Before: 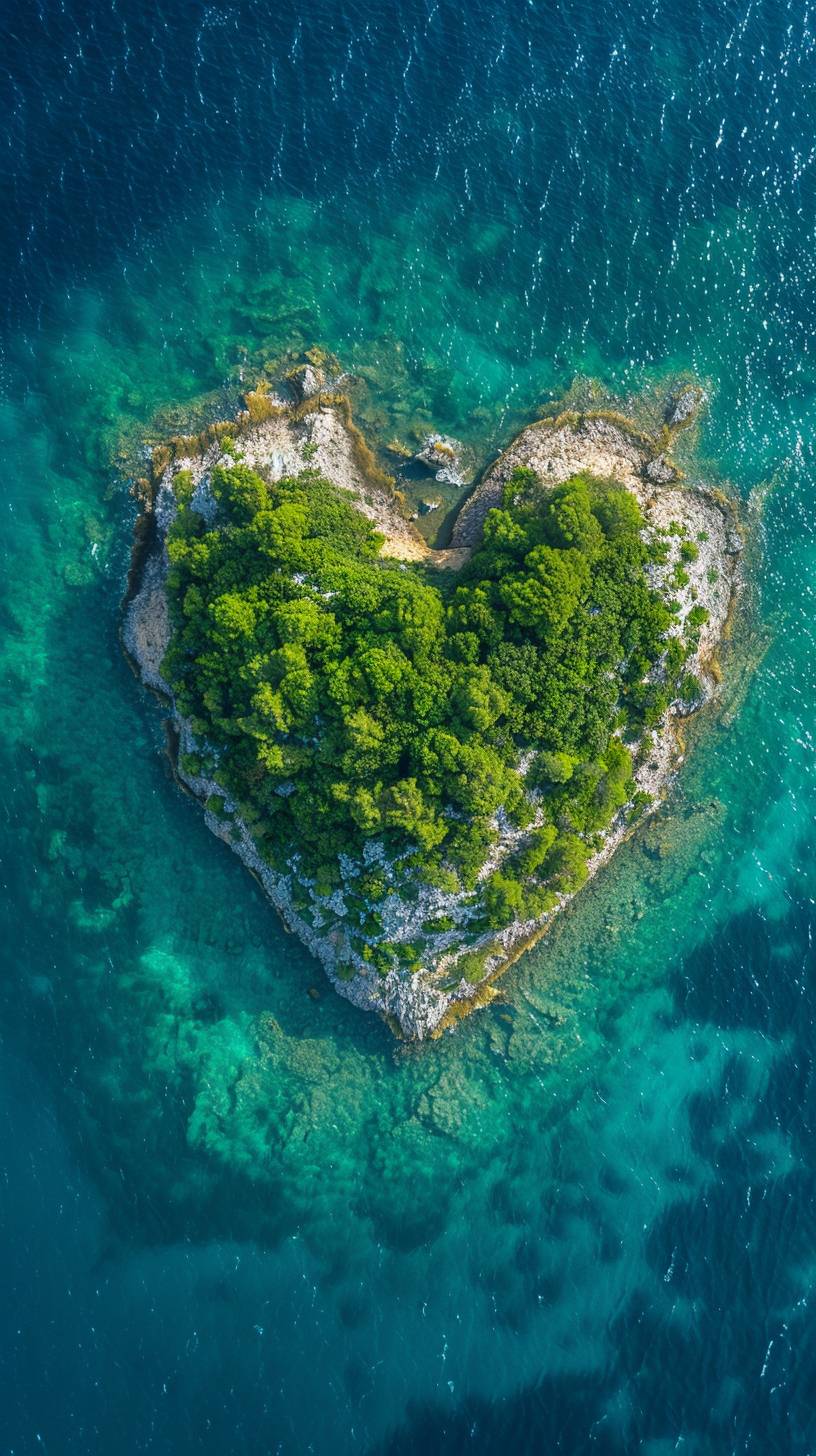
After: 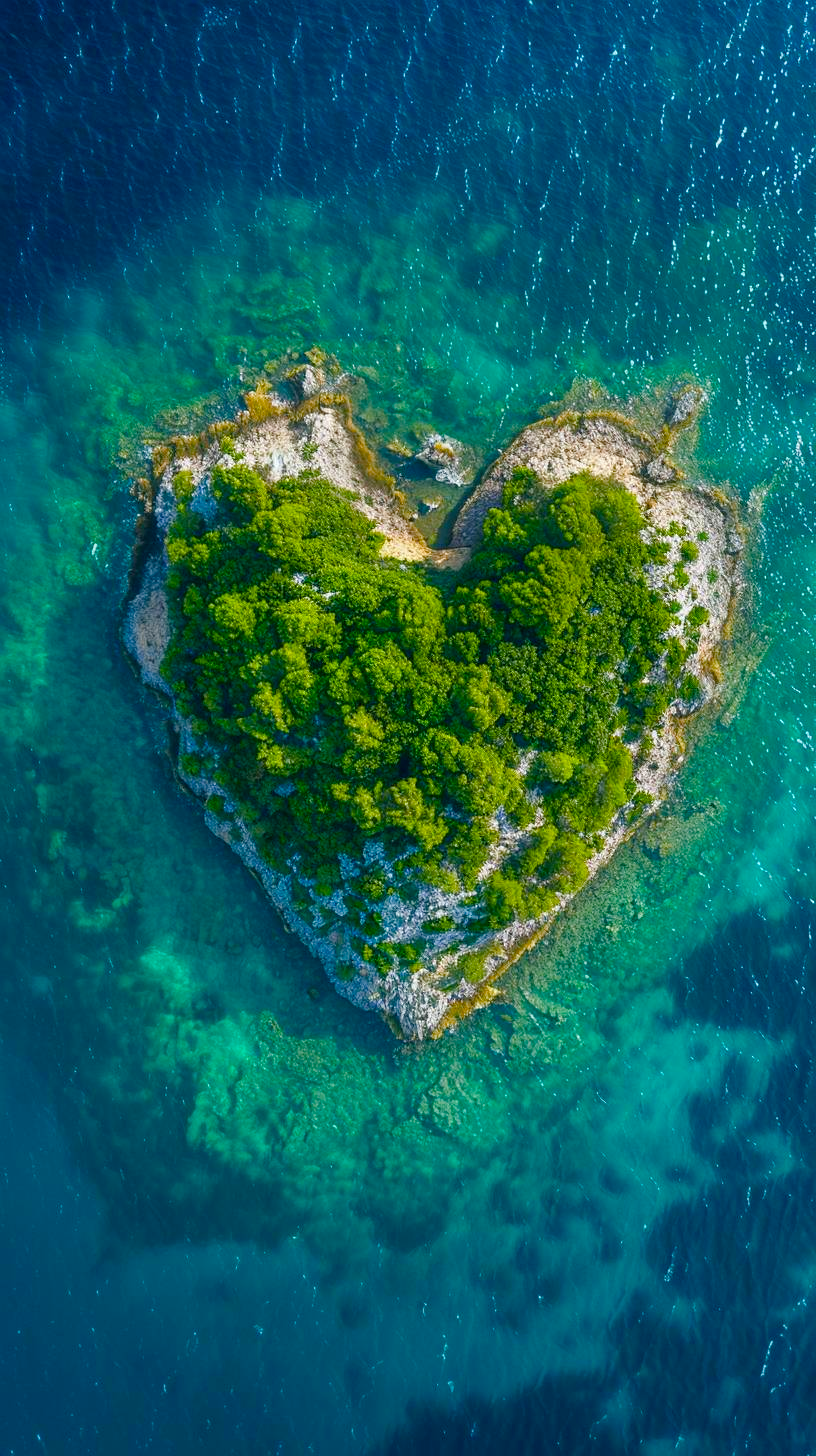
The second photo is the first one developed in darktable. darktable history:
color balance rgb: perceptual saturation grading › global saturation 27.824%, perceptual saturation grading › highlights -25.834%, perceptual saturation grading › mid-tones 25.016%, perceptual saturation grading › shadows 49.922%, global vibrance 0.746%
